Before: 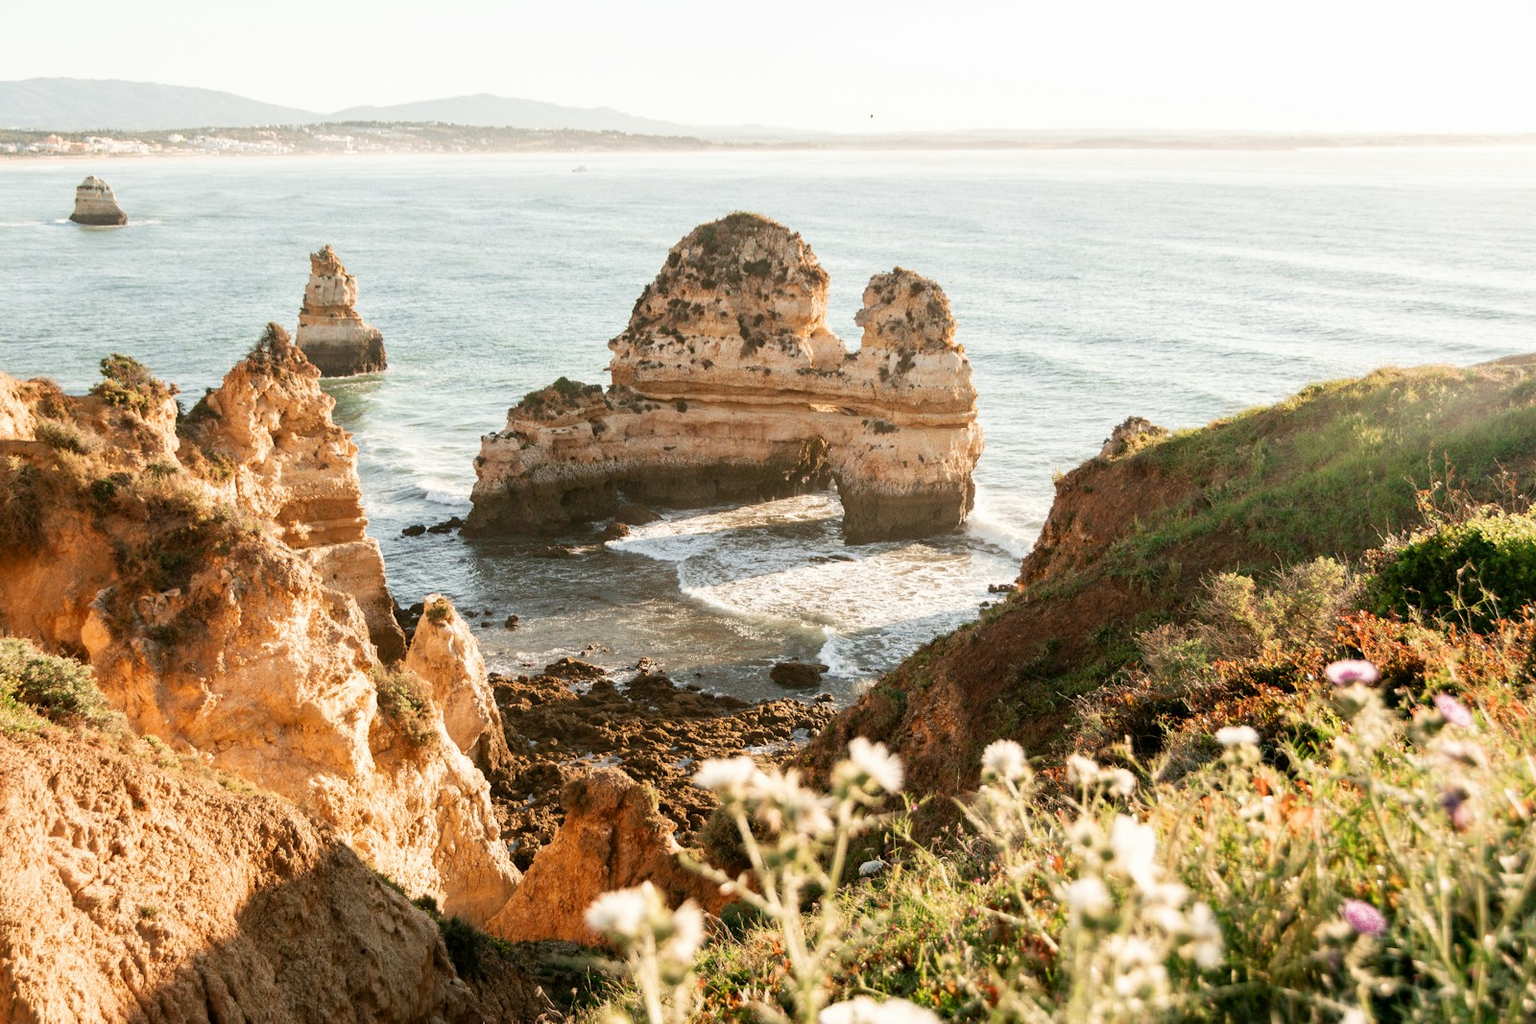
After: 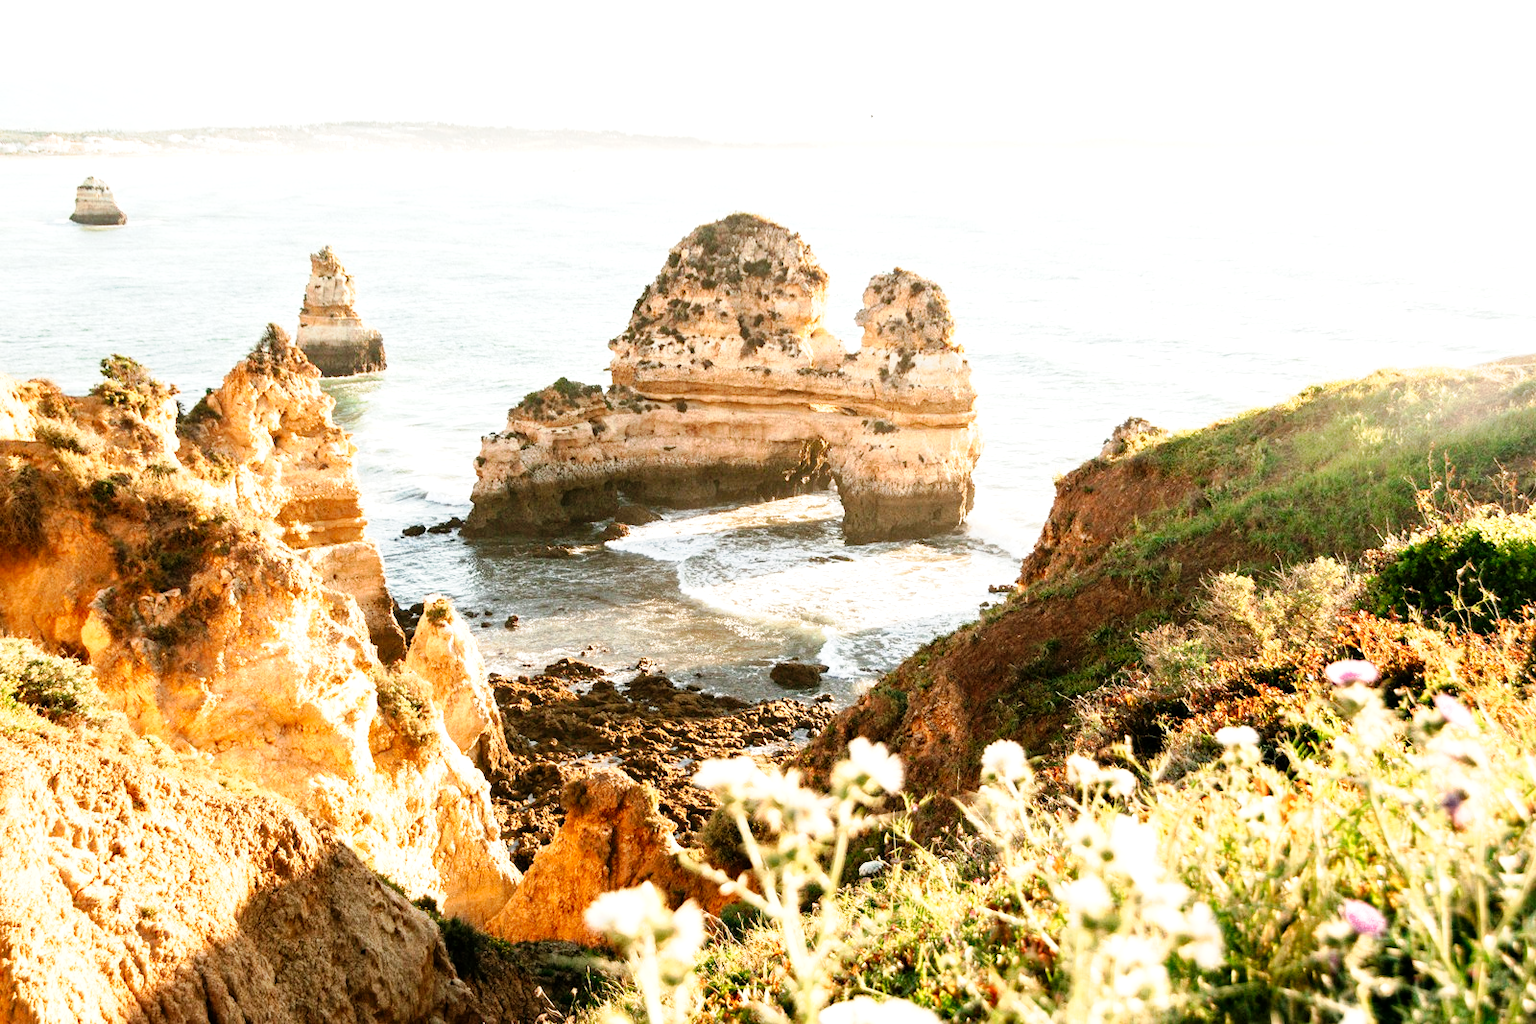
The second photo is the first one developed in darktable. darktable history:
exposure: exposure 0.747 EV, compensate highlight preservation false
tone curve: curves: ch0 [(0, 0) (0.035, 0.011) (0.133, 0.076) (0.285, 0.265) (0.491, 0.541) (0.617, 0.693) (0.704, 0.77) (0.794, 0.865) (0.895, 0.938) (1, 0.976)]; ch1 [(0, 0) (0.318, 0.278) (0.444, 0.427) (0.502, 0.497) (0.543, 0.547) (0.601, 0.641) (0.746, 0.764) (1, 1)]; ch2 [(0, 0) (0.316, 0.292) (0.381, 0.37) (0.423, 0.448) (0.476, 0.482) (0.502, 0.5) (0.543, 0.547) (0.587, 0.613) (0.642, 0.672) (0.704, 0.727) (0.865, 0.827) (1, 0.951)], preserve colors none
